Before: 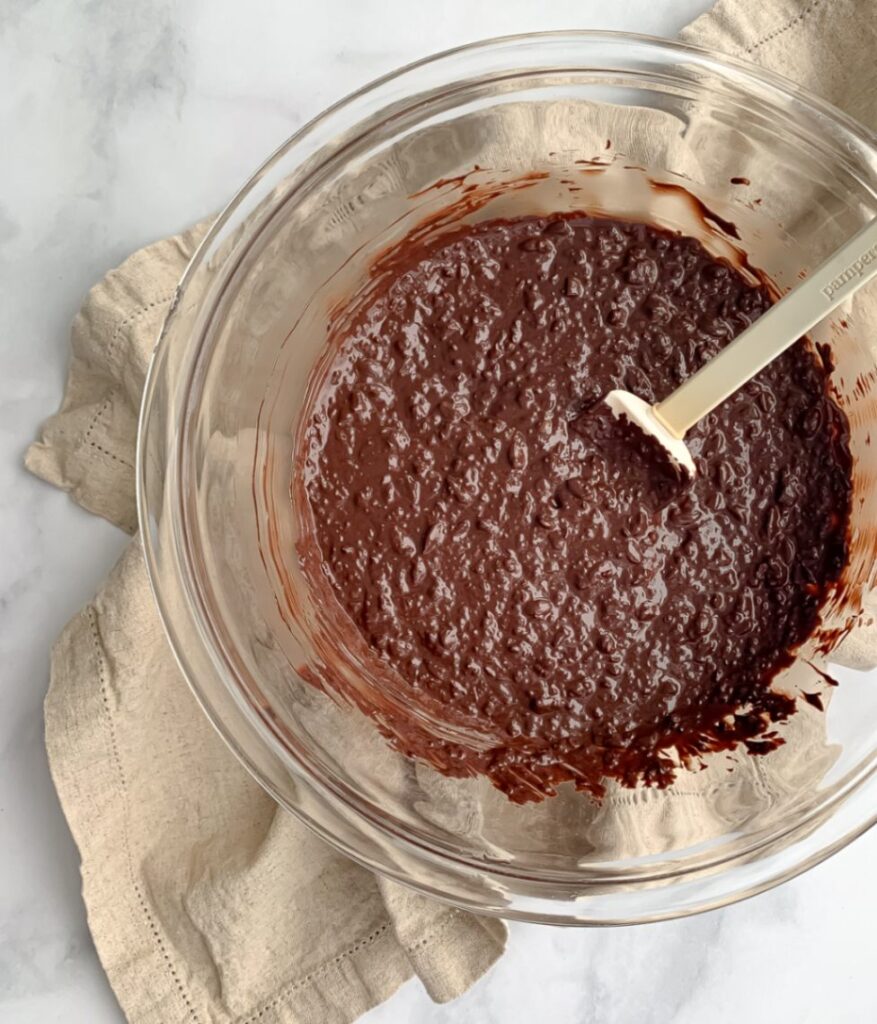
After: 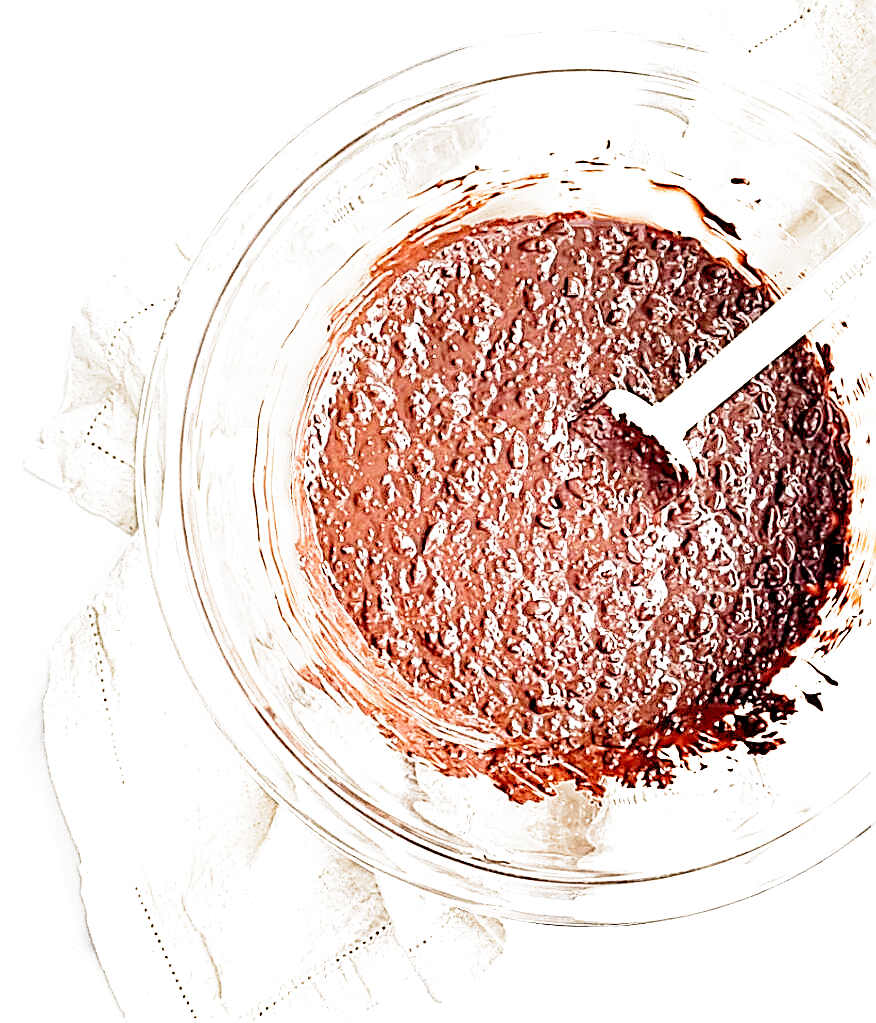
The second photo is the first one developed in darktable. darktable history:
sharpen: amount 2
color zones: curves: ch0 [(0, 0.5) (0.143, 0.52) (0.286, 0.5) (0.429, 0.5) (0.571, 0.5) (0.714, 0.5) (0.857, 0.5) (1, 0.5)]; ch1 [(0, 0.489) (0.155, 0.45) (0.286, 0.466) (0.429, 0.5) (0.571, 0.5) (0.714, 0.5) (0.857, 0.5) (1, 0.489)]
exposure: black level correction 0.001, exposure 1.735 EV, compensate highlight preservation false
filmic rgb: middle gray luminance 9.23%, black relative exposure -10.55 EV, white relative exposure 3.45 EV, threshold 6 EV, target black luminance 0%, hardness 5.98, latitude 59.69%, contrast 1.087, highlights saturation mix 5%, shadows ↔ highlights balance 29.23%, add noise in highlights 0, preserve chrominance no, color science v3 (2019), use custom middle-gray values true, iterations of high-quality reconstruction 0, contrast in highlights soft, enable highlight reconstruction true
